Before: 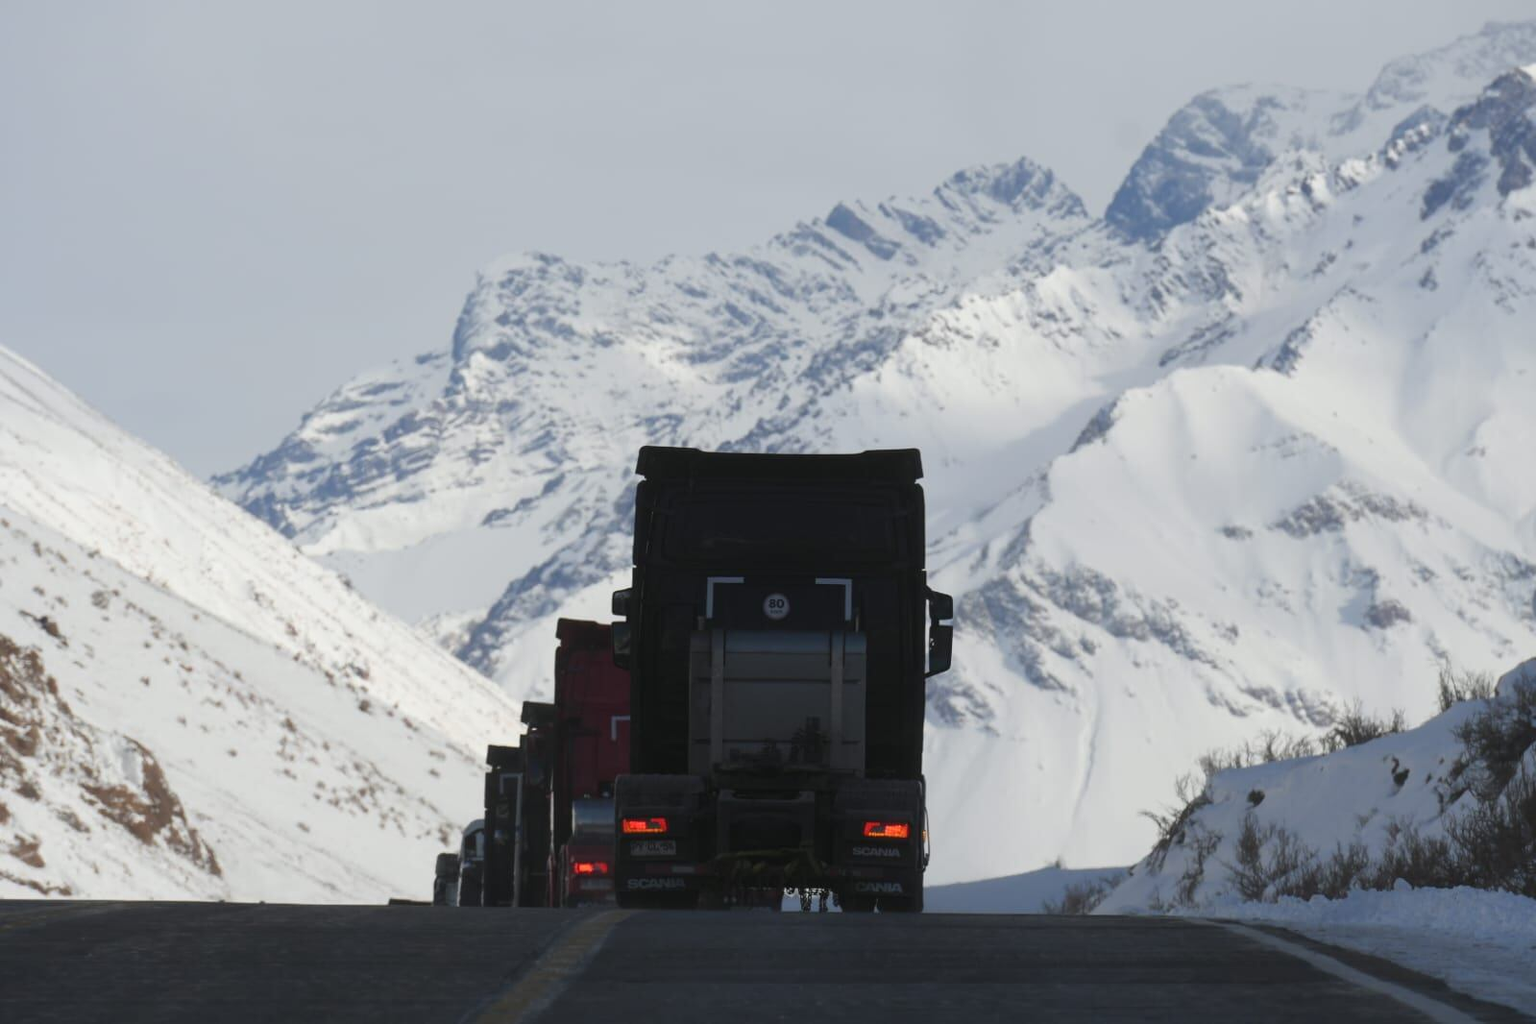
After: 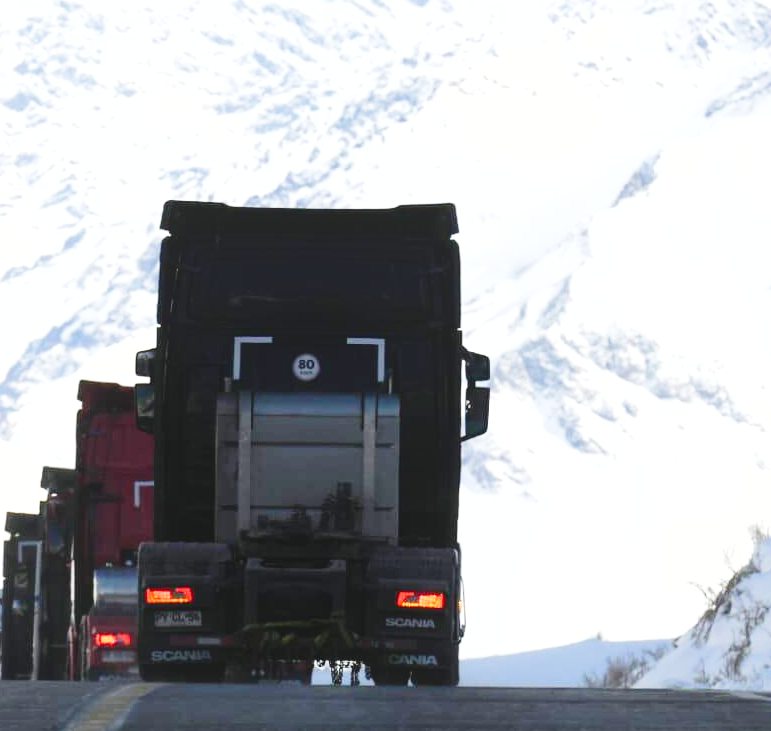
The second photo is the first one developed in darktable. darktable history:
shadows and highlights: shadows 61.54, white point adjustment 0.447, highlights -34.23, compress 84.01%
crop: left 31.409%, top 24.815%, right 20.318%, bottom 6.575%
base curve: curves: ch0 [(0, 0) (0.028, 0.03) (0.121, 0.232) (0.46, 0.748) (0.859, 0.968) (1, 1)], preserve colors none
contrast brightness saturation: contrast 0.103, brightness 0.016, saturation 0.02
exposure: black level correction 0, exposure 1.025 EV, compensate exposure bias true, compensate highlight preservation false
